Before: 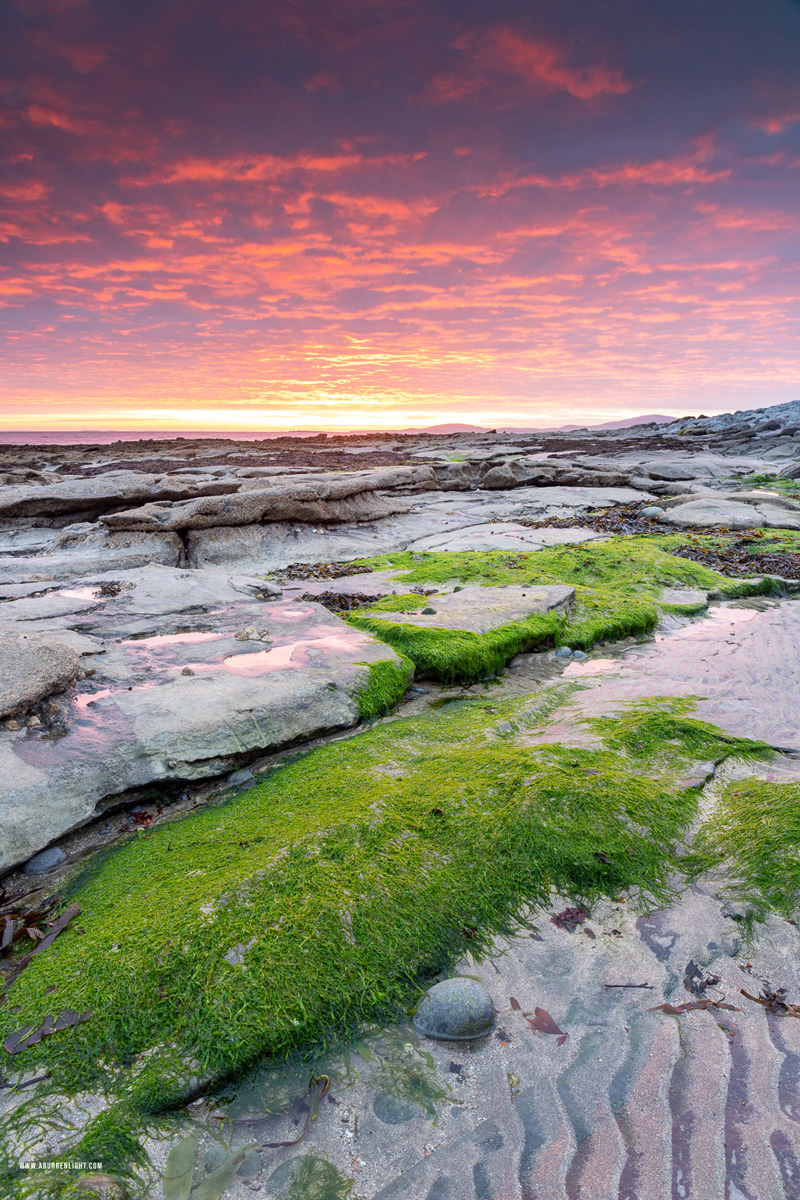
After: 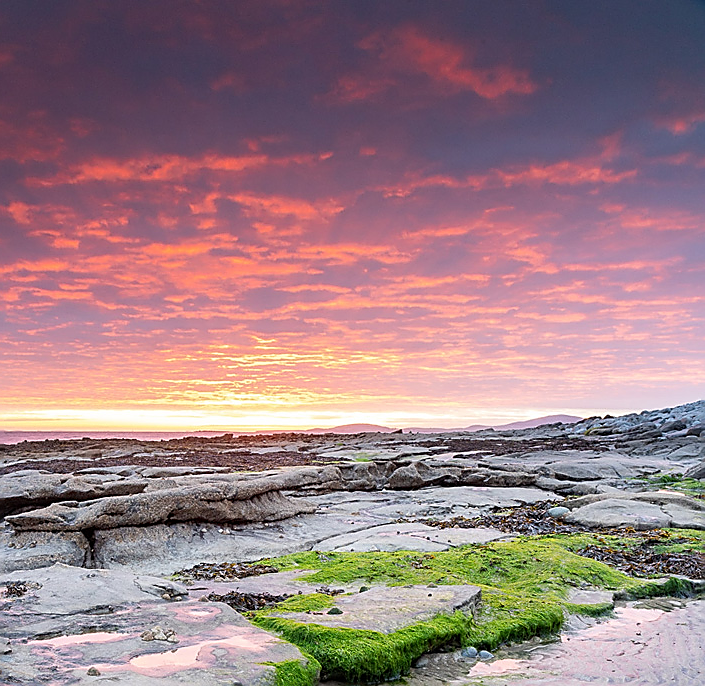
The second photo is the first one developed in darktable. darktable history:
crop and rotate: left 11.812%, bottom 42.776%
sharpen: radius 1.4, amount 1.25, threshold 0.7
